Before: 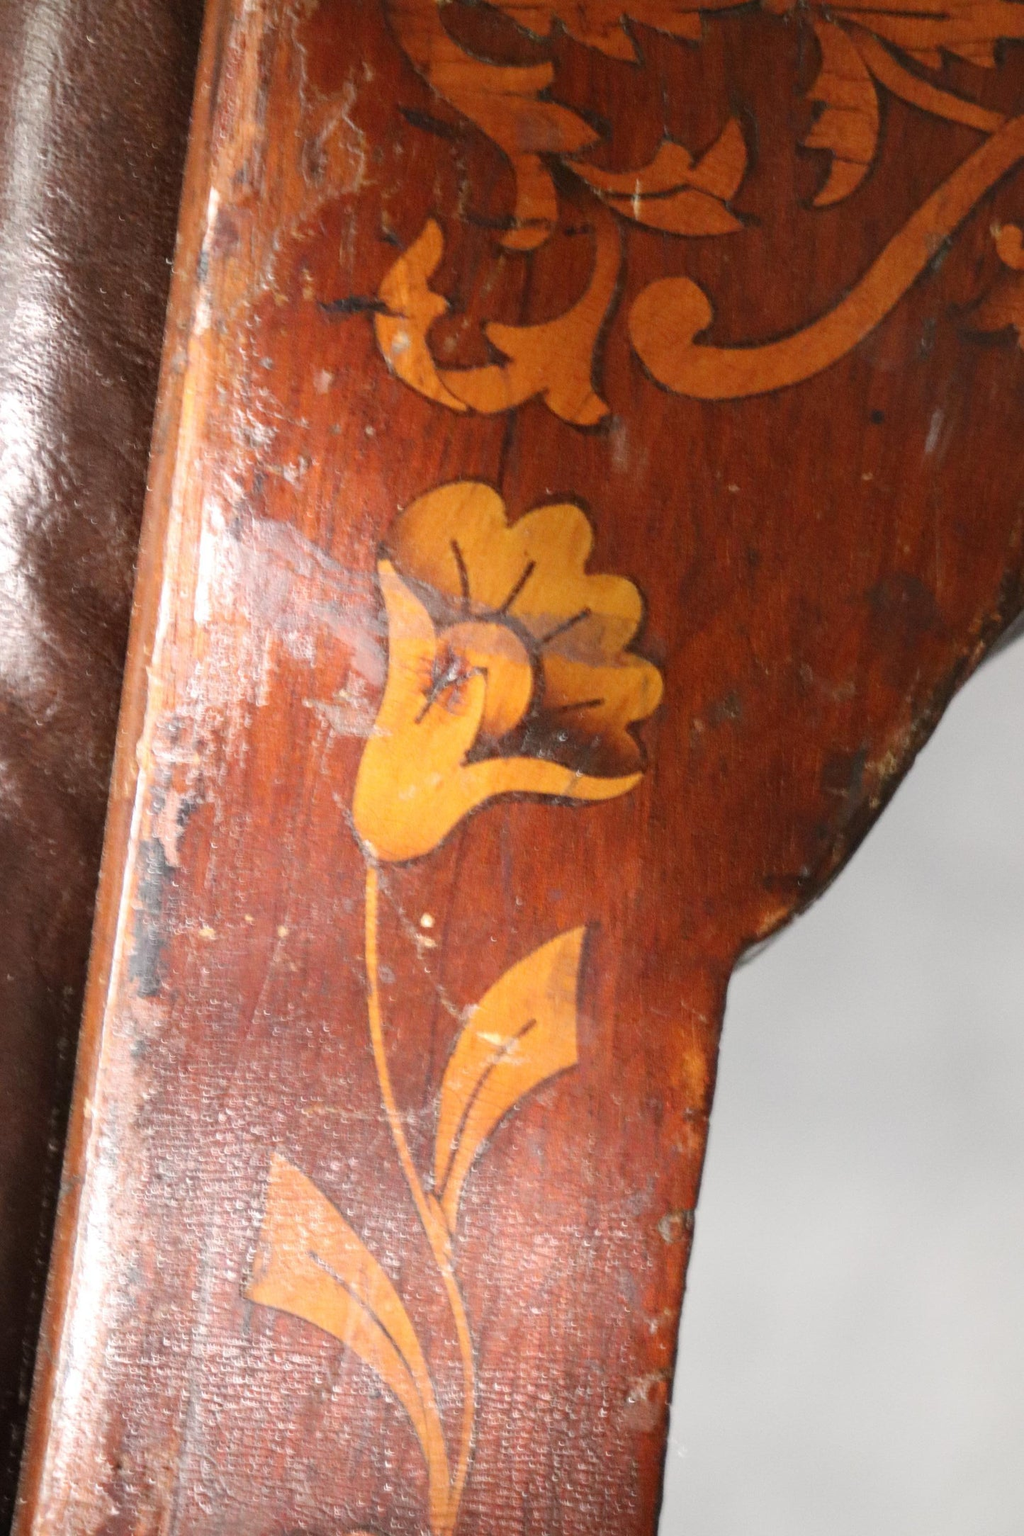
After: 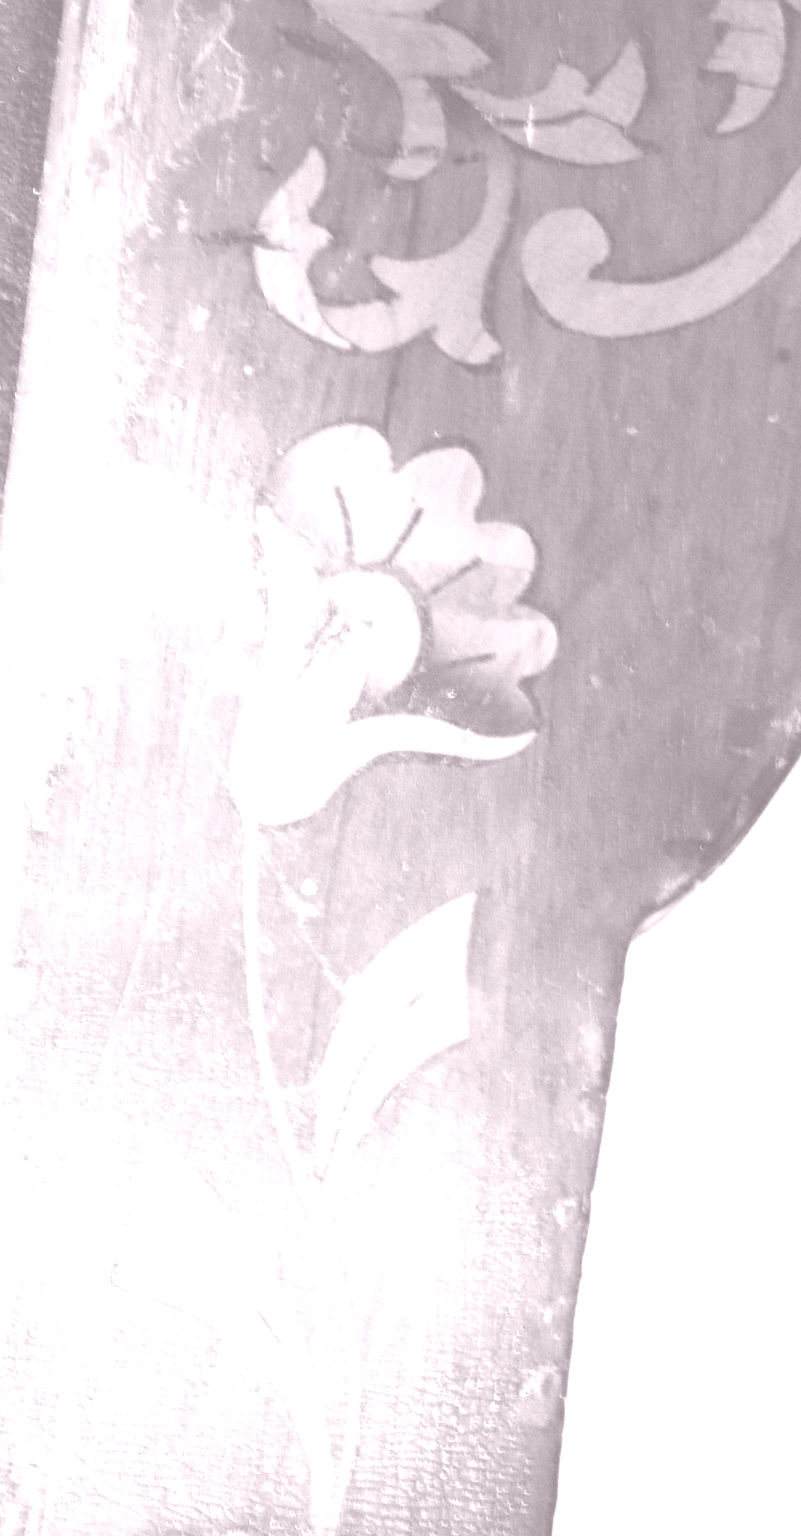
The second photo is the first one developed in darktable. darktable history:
crop and rotate: left 13.15%, top 5.251%, right 12.609%
colorize: hue 25.2°, saturation 83%, source mix 82%, lightness 79%, version 1
